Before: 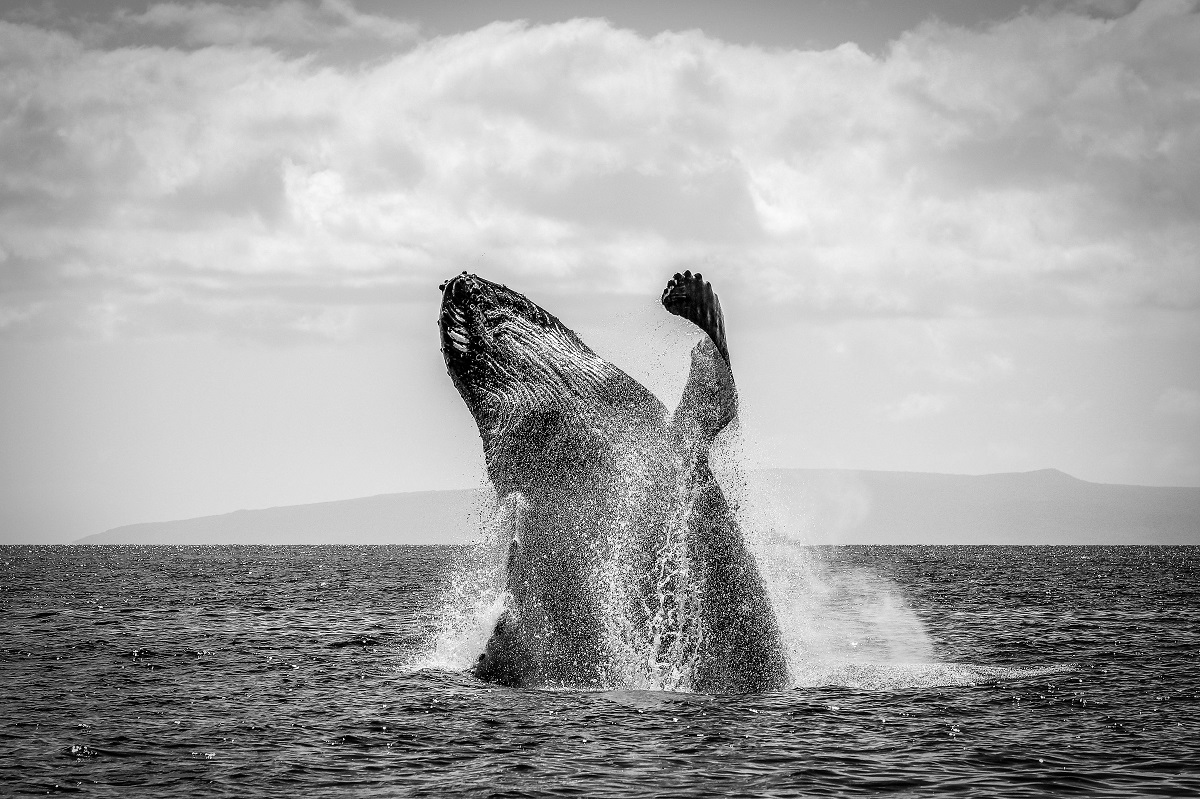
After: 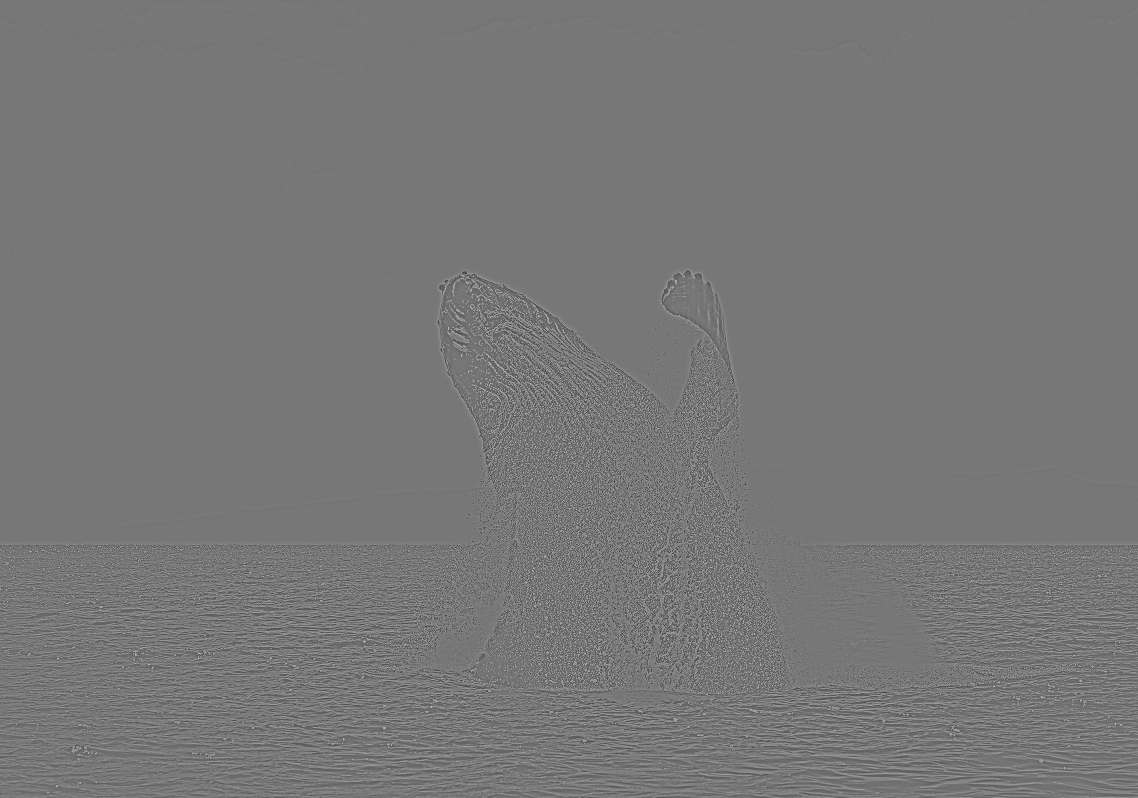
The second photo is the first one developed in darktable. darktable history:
highpass: sharpness 5.84%, contrast boost 8.44%
crop and rotate: right 5.167%
